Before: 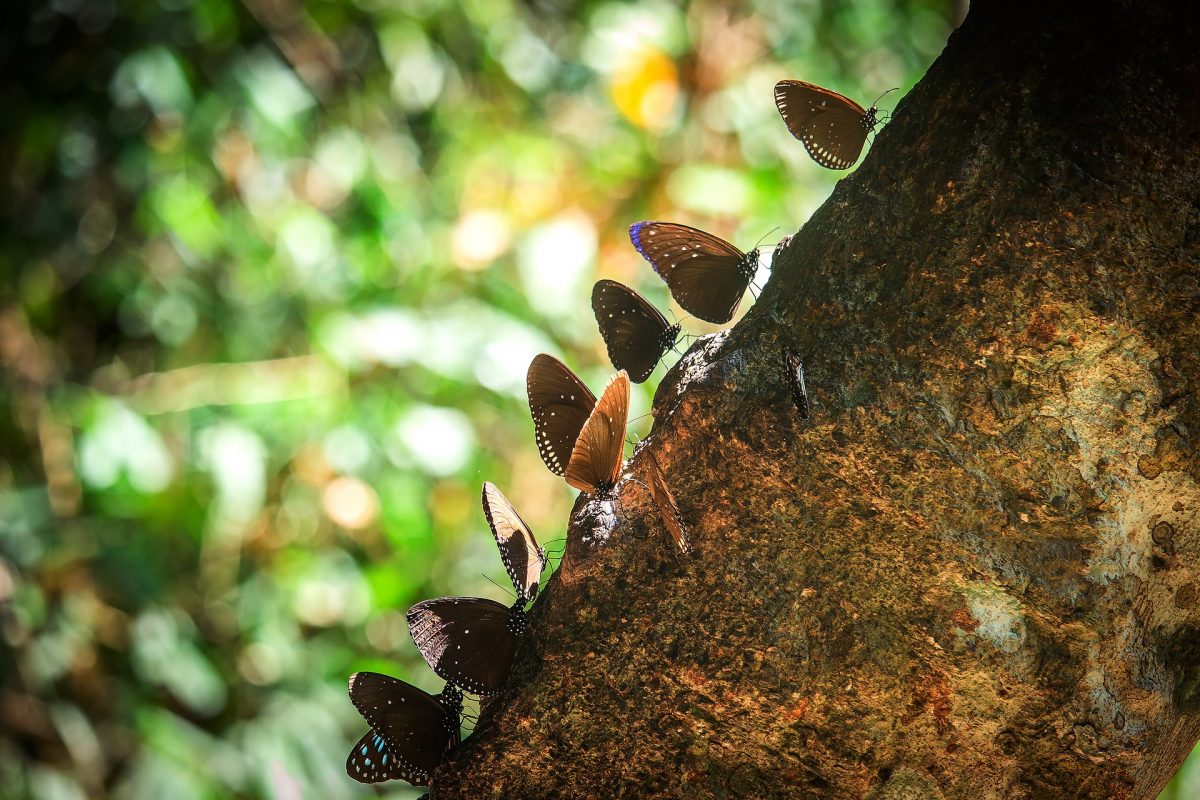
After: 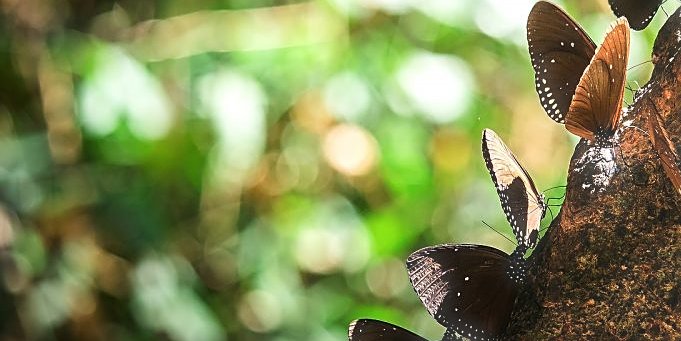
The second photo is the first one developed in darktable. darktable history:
haze removal: strength -0.104, compatibility mode true, adaptive false
crop: top 44.173%, right 43.205%, bottom 13.193%
sharpen: on, module defaults
shadows and highlights: shadows 2.32, highlights -17.7, soften with gaussian
